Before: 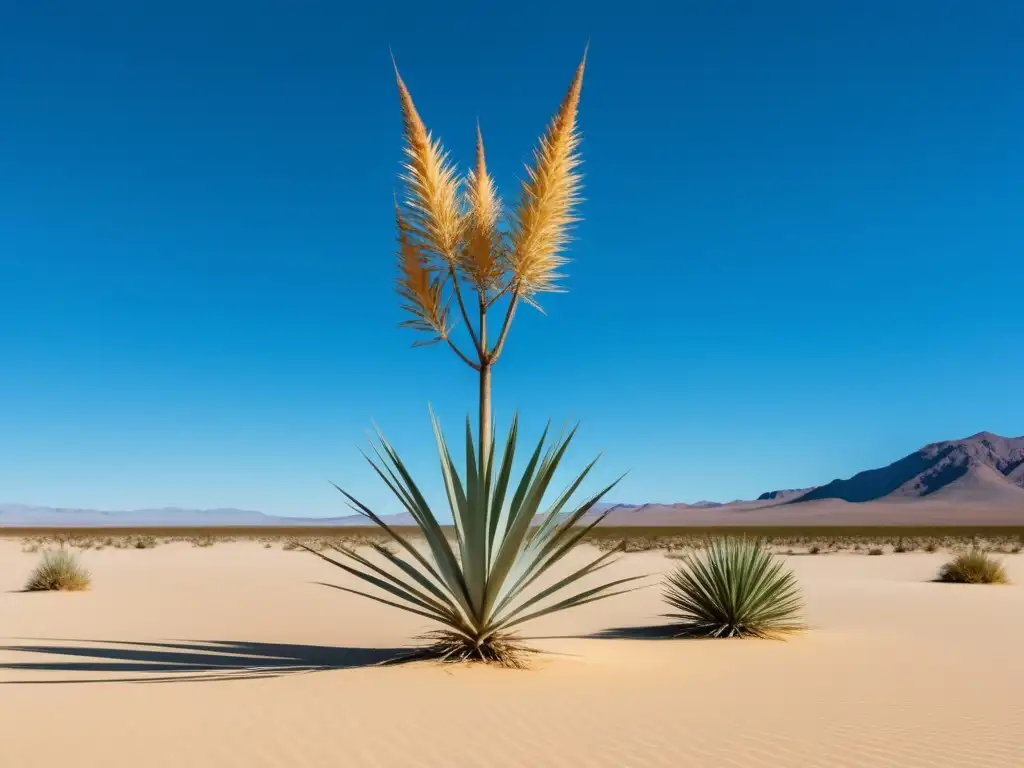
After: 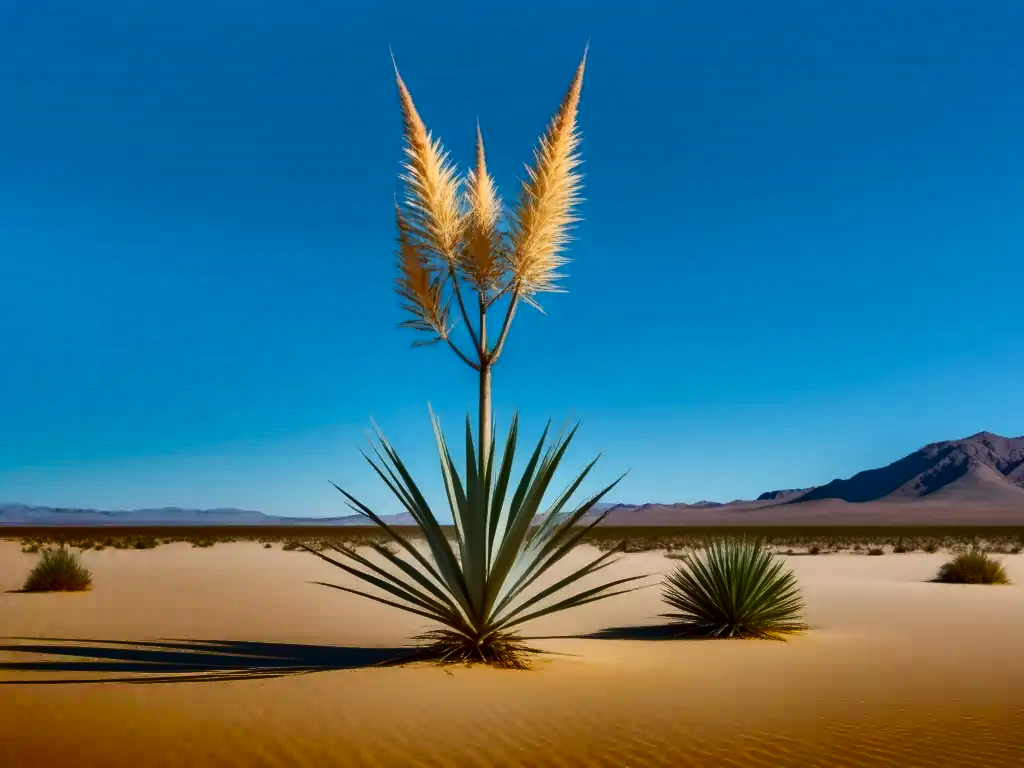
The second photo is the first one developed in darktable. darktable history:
contrast brightness saturation: contrast 0.22
shadows and highlights: radius 123.98, shadows 100, white point adjustment -3, highlights -100, highlights color adjustment 89.84%, soften with gaussian
